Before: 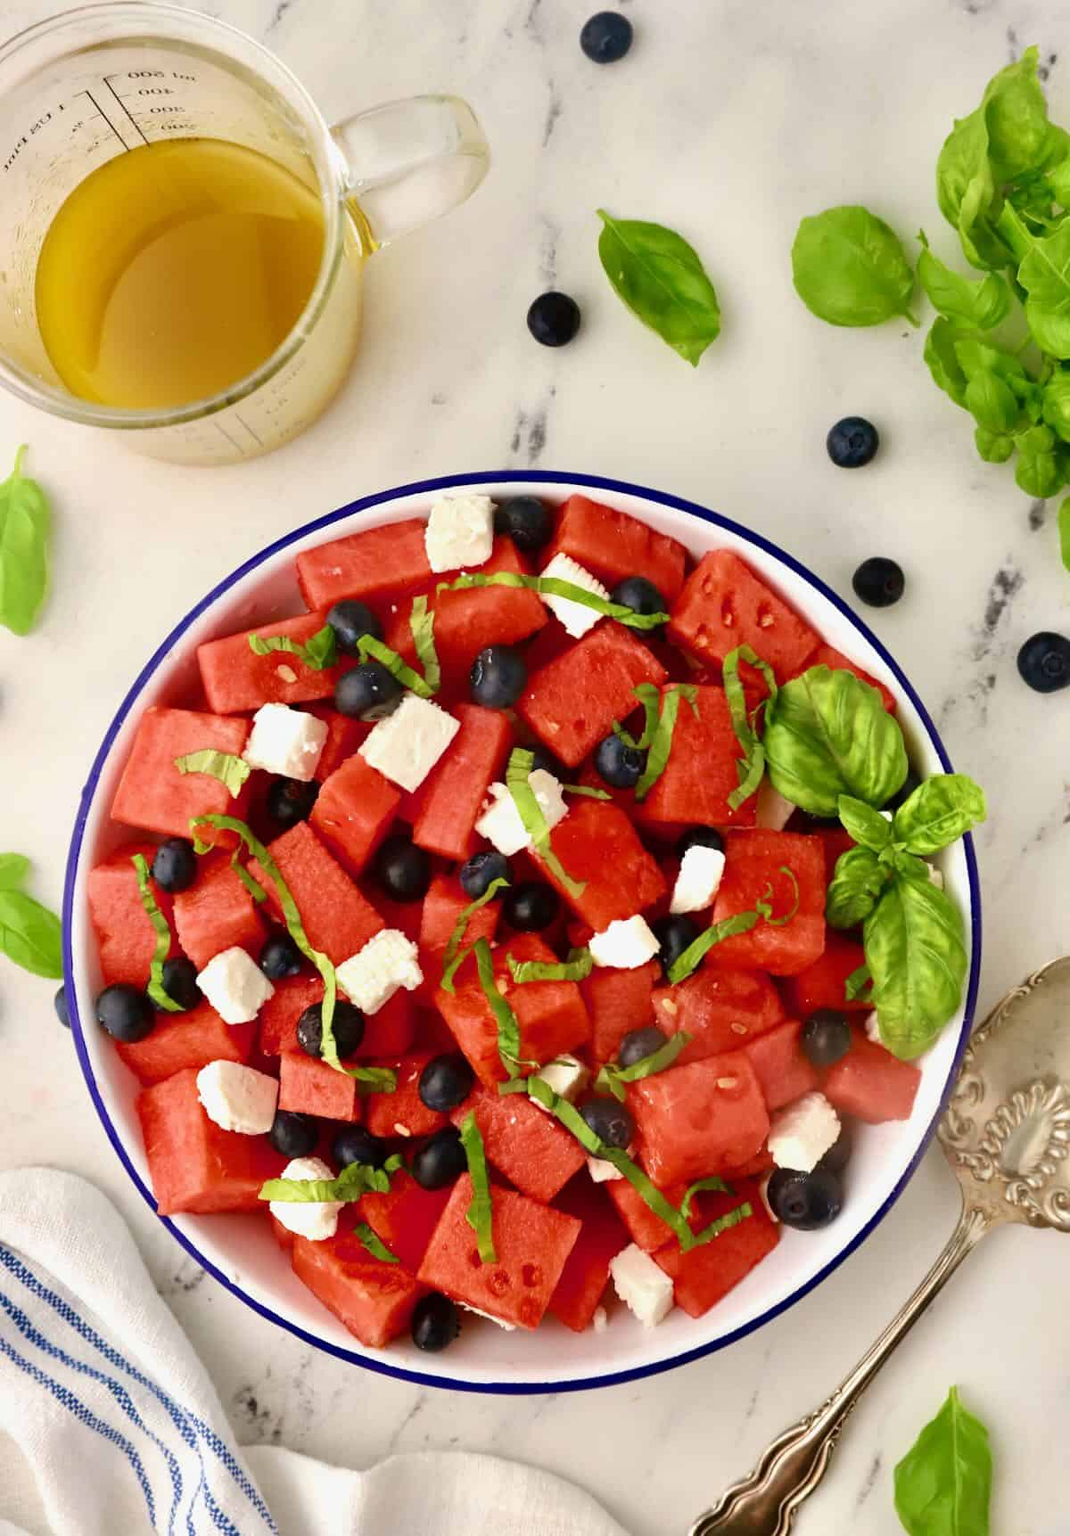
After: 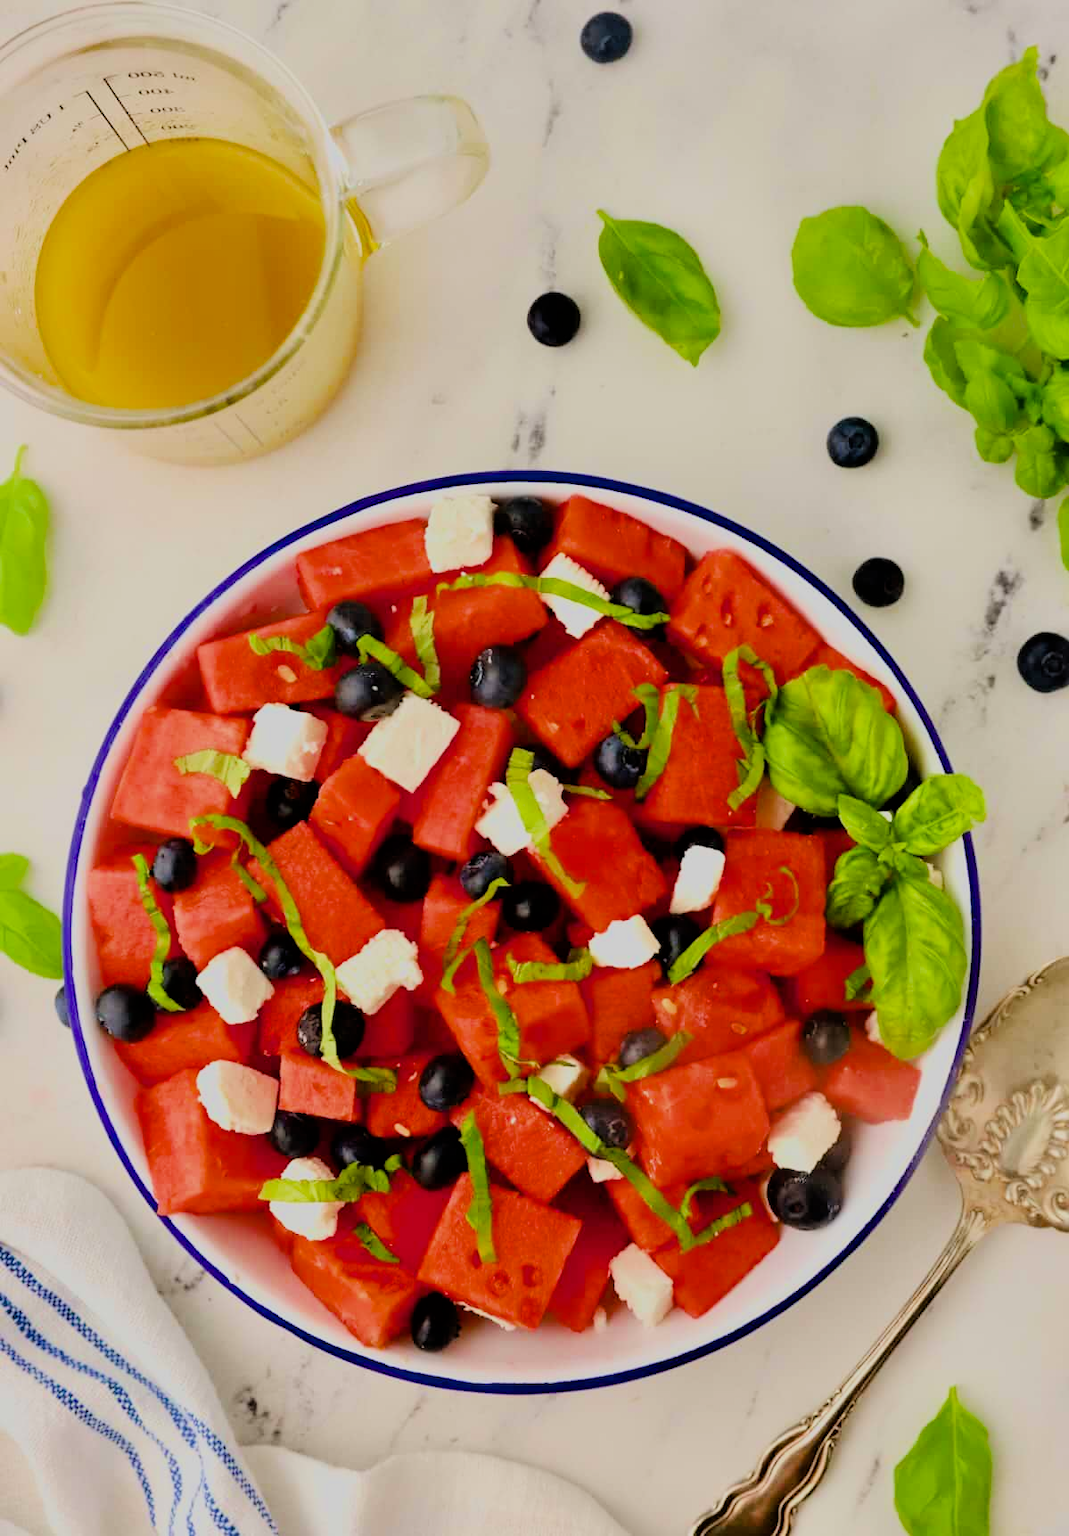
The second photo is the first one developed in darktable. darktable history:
color balance rgb: linear chroma grading › global chroma 10%, perceptual saturation grading › global saturation 5%, perceptual brilliance grading › global brilliance 4%, global vibrance 7%, saturation formula JzAzBz (2021)
filmic rgb: black relative exposure -6.15 EV, white relative exposure 6.96 EV, hardness 2.23, color science v6 (2022)
exposure: exposure 0.197 EV, compensate highlight preservation false
